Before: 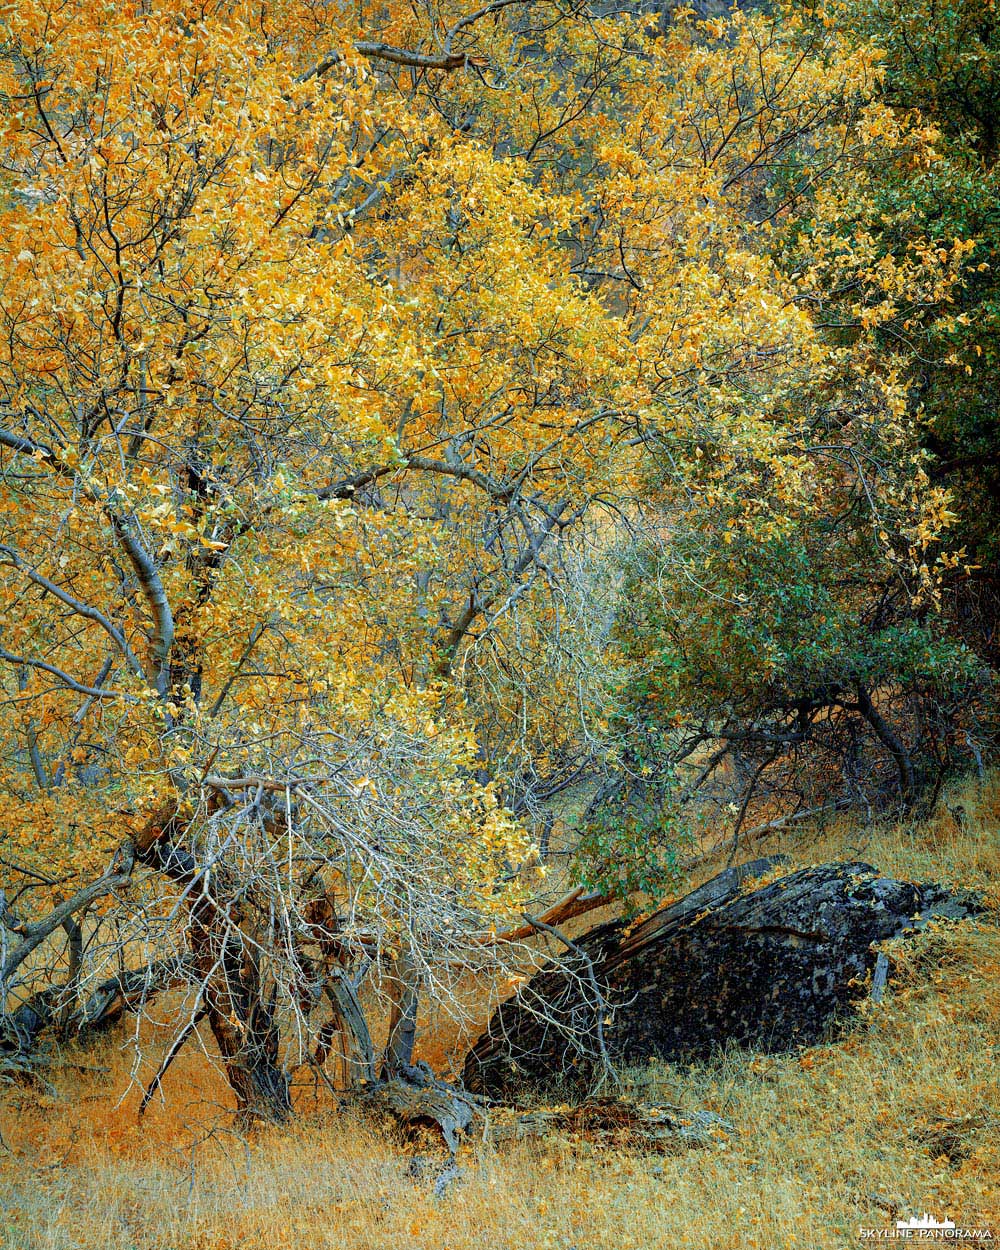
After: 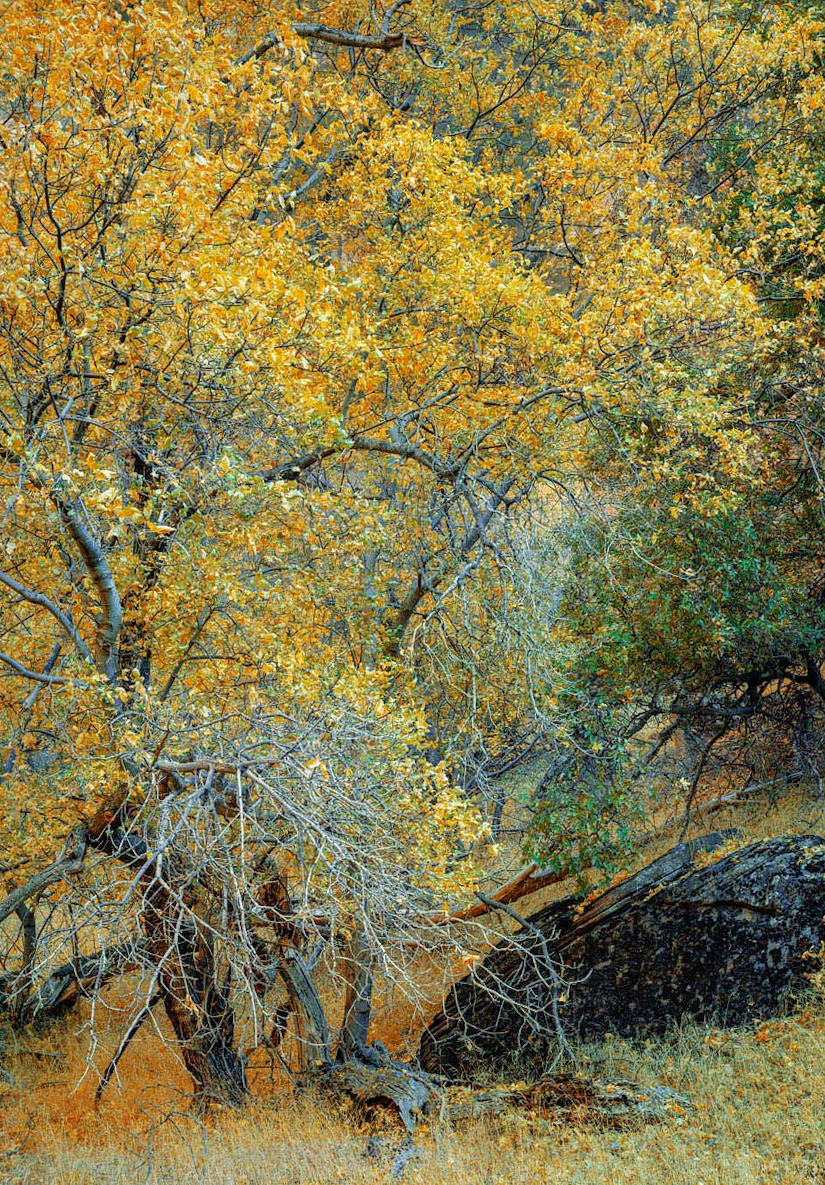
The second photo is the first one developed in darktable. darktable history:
crop and rotate: angle 1°, left 4.281%, top 0.642%, right 11.383%, bottom 2.486%
local contrast: detail 110%
